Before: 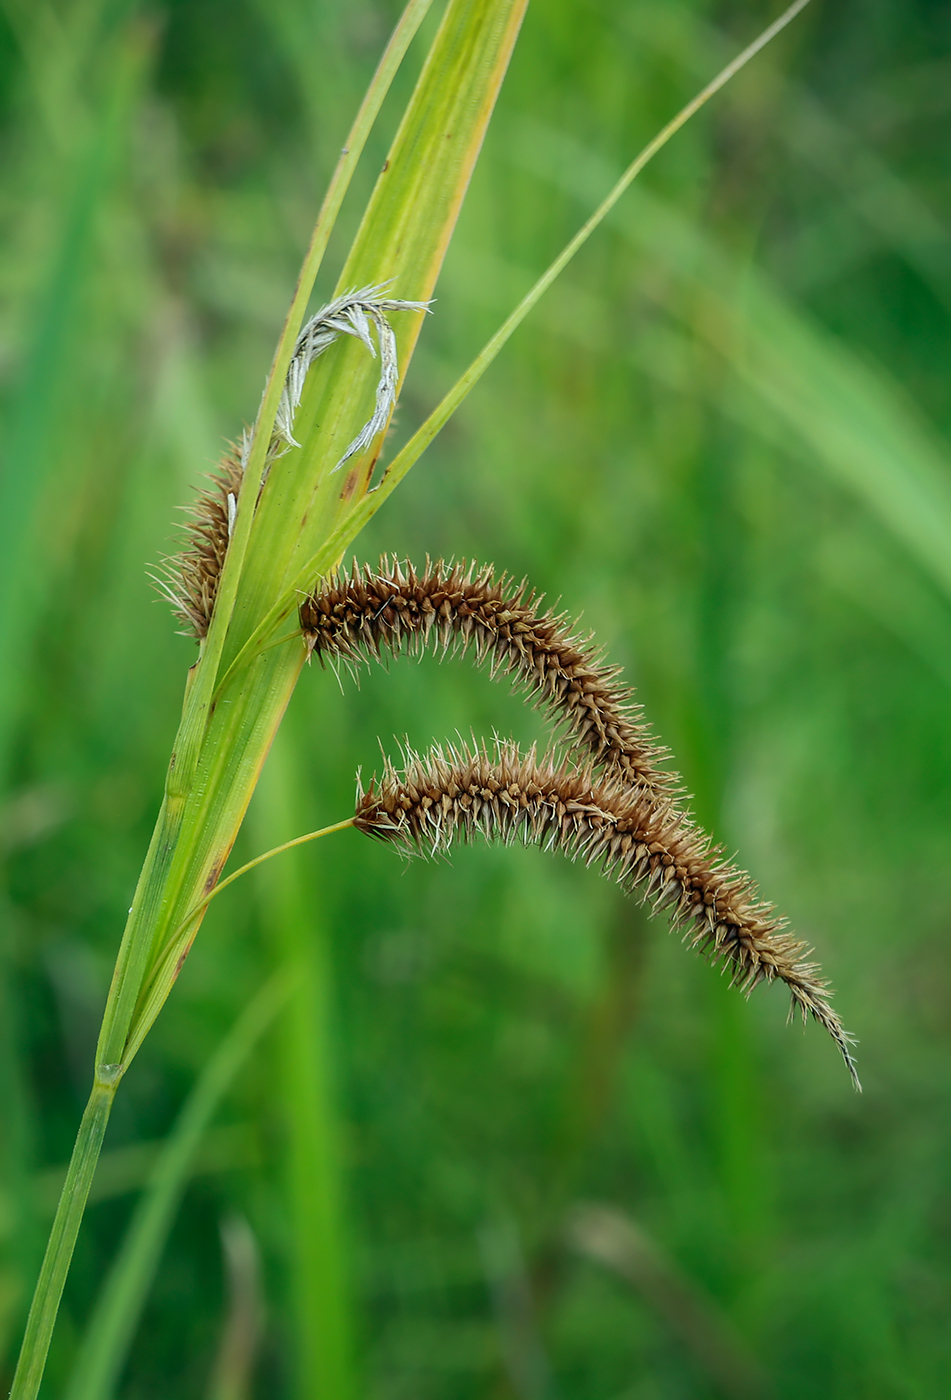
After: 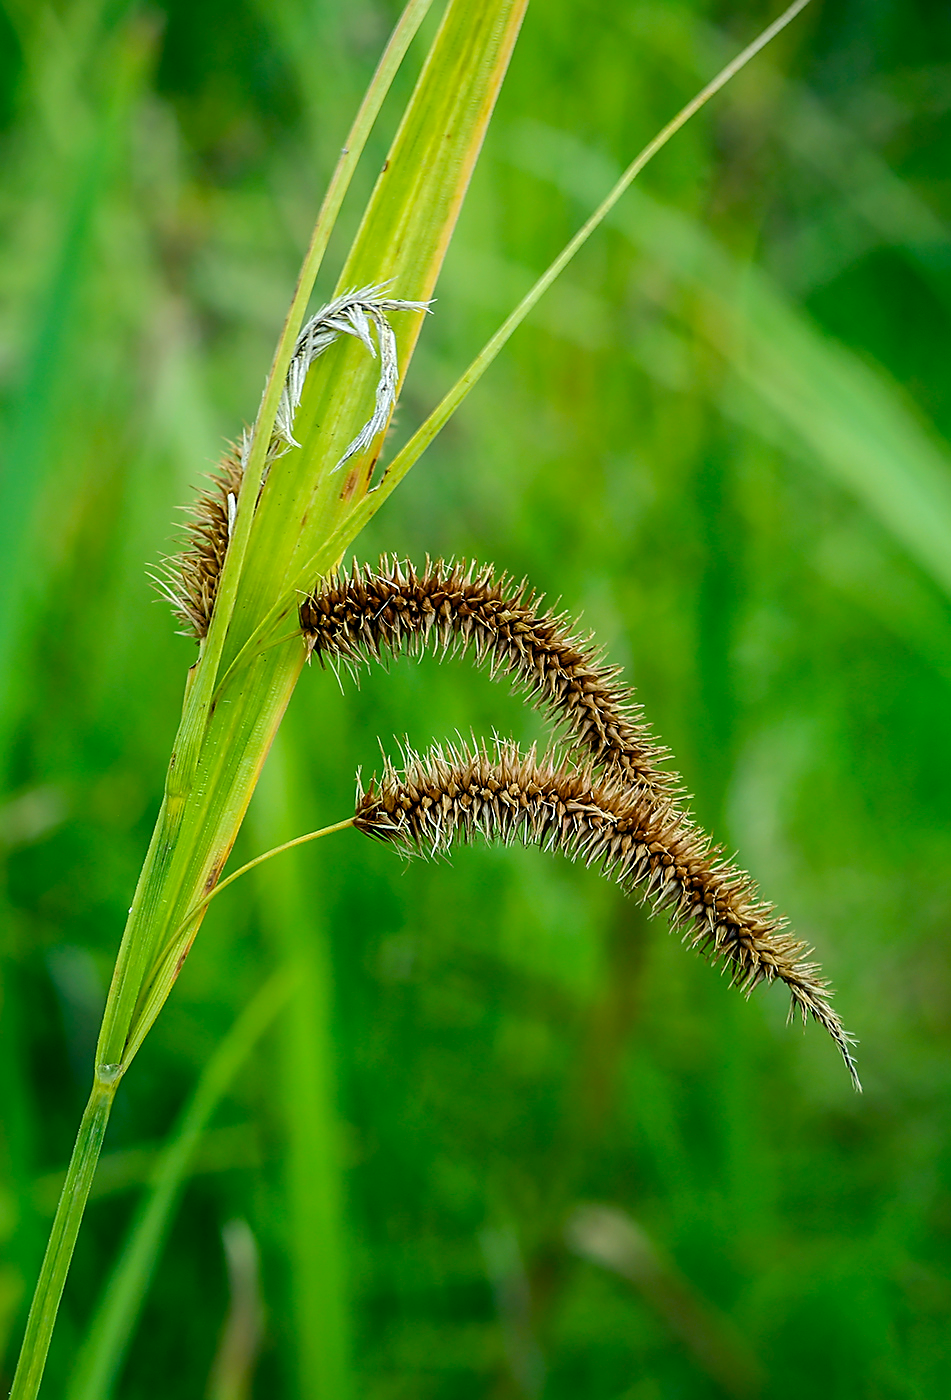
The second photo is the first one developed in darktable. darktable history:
color balance rgb: global offset › luminance -0.51%, perceptual saturation grading › global saturation 27.53%, perceptual saturation grading › highlights -25%, perceptual saturation grading › shadows 25%, perceptual brilliance grading › highlights 6.62%, perceptual brilliance grading › mid-tones 17.07%, perceptual brilliance grading › shadows -5.23%
sharpen: on, module defaults
